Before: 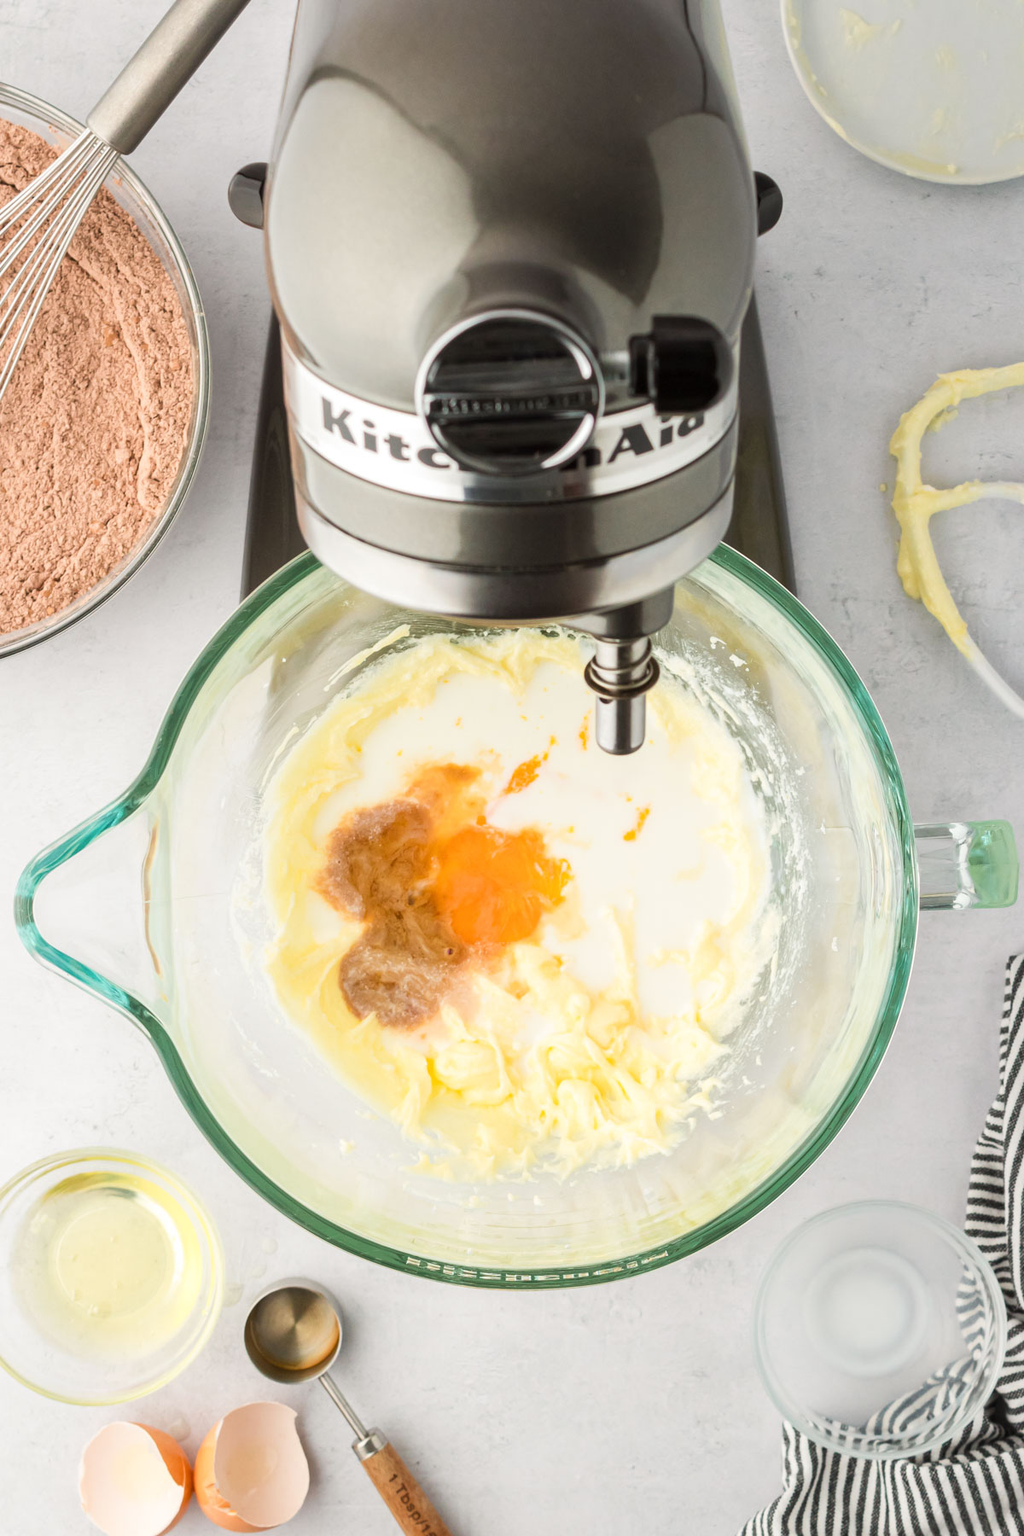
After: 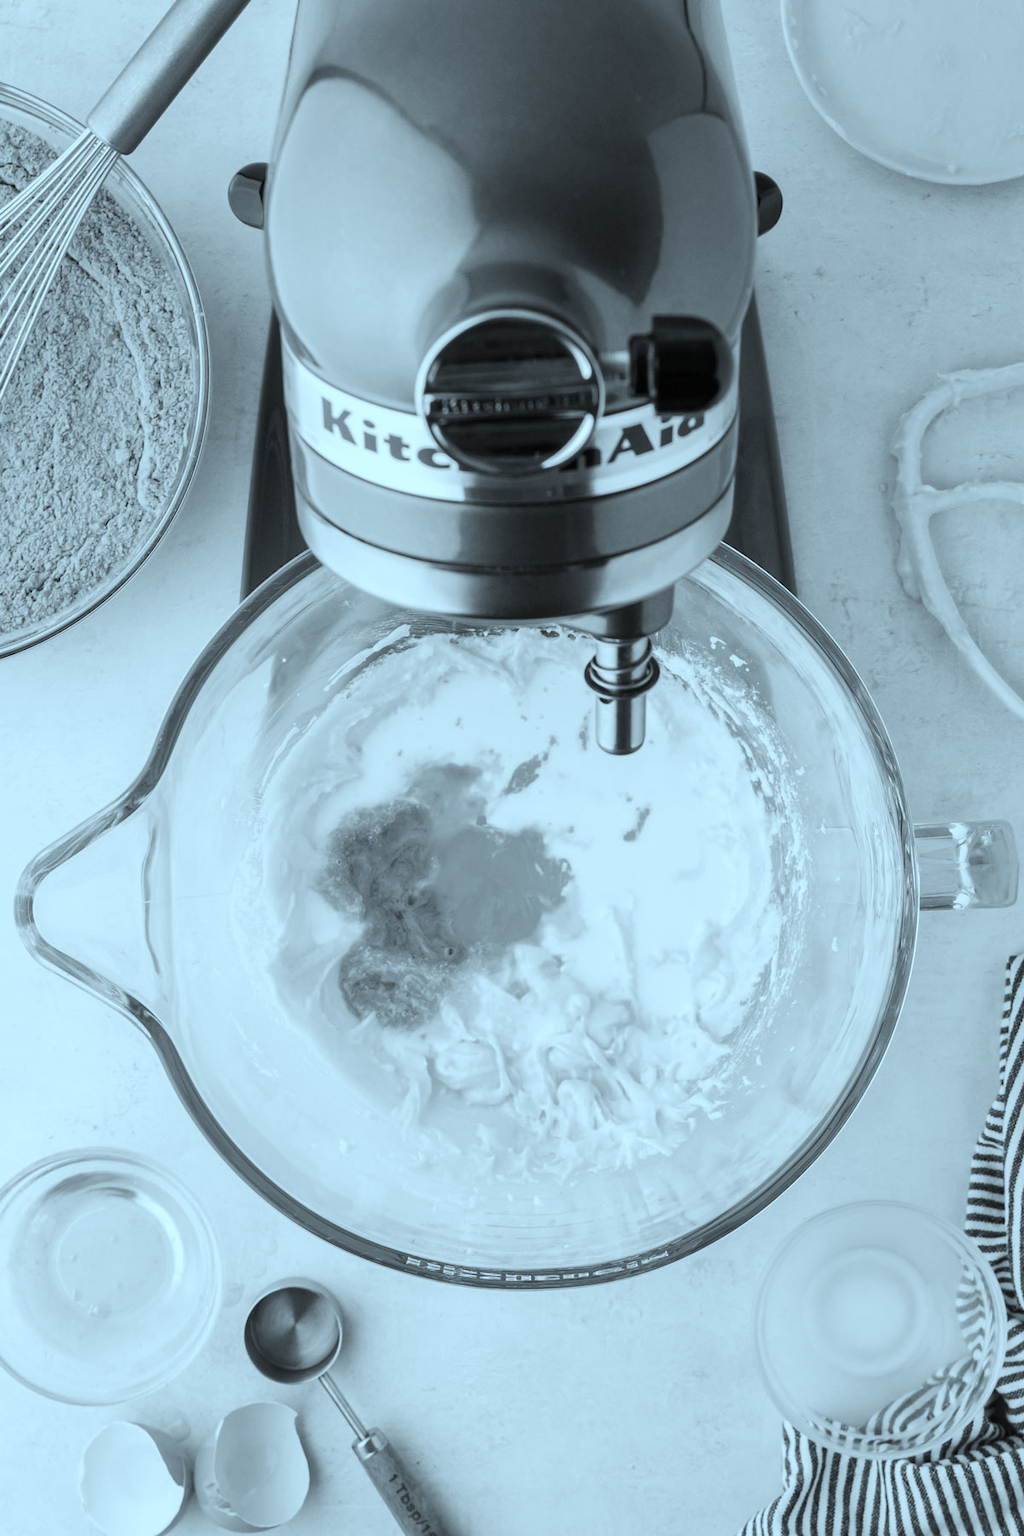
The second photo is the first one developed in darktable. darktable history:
color calibration: output gray [0.253, 0.26, 0.487, 0], gray › normalize channels true, illuminant same as pipeline (D50), adaptation XYZ, x 0.346, y 0.359, gamut compression 0
color correction: highlights a* -11.71, highlights b* -15.58
